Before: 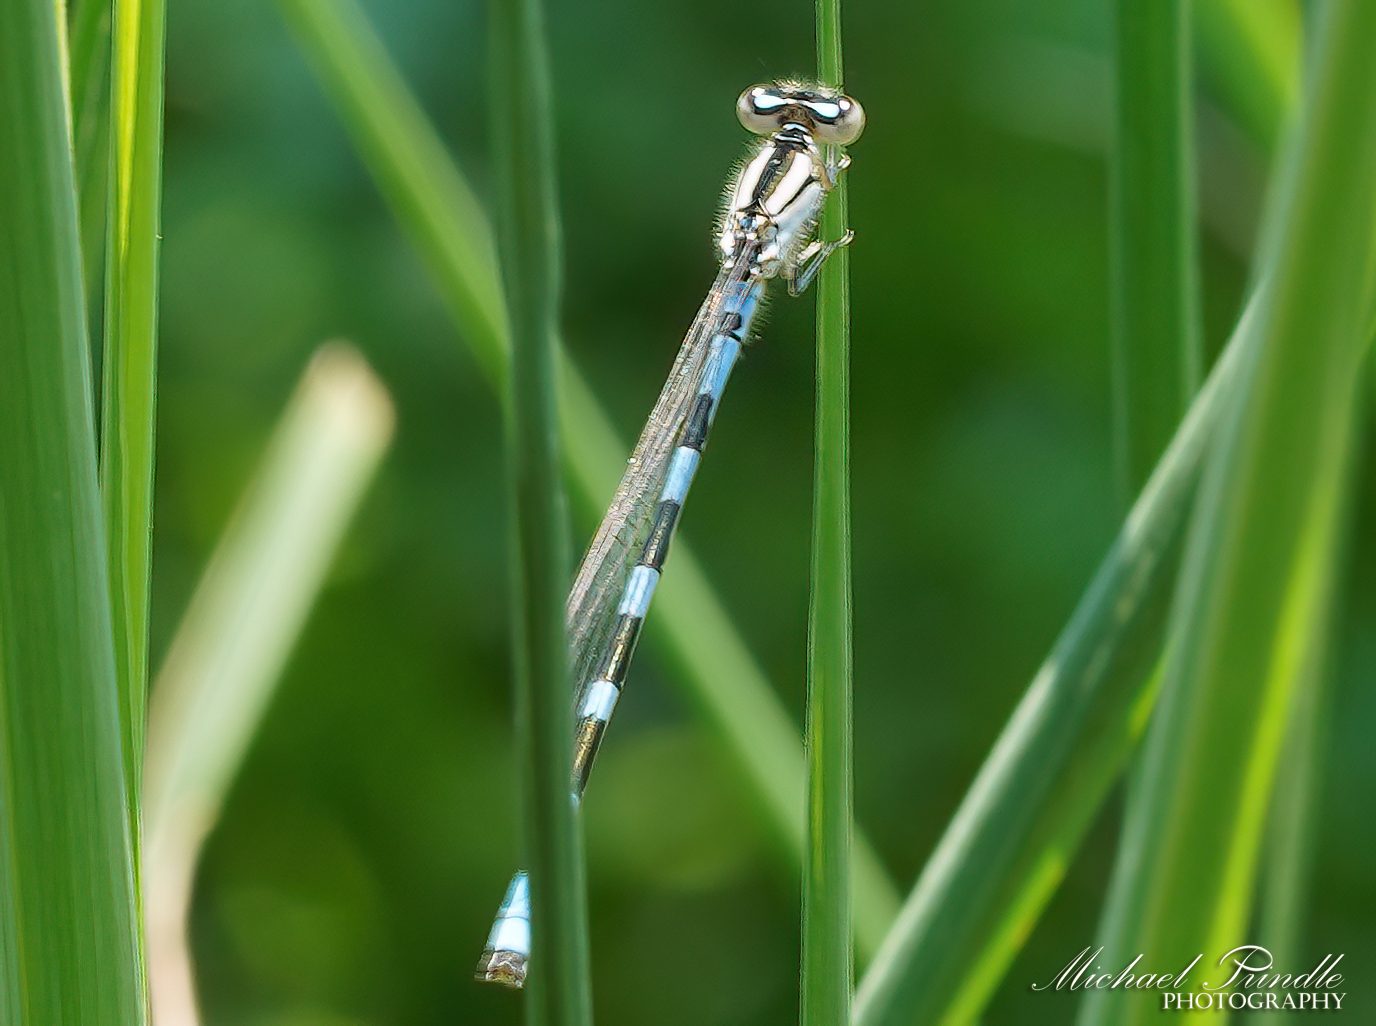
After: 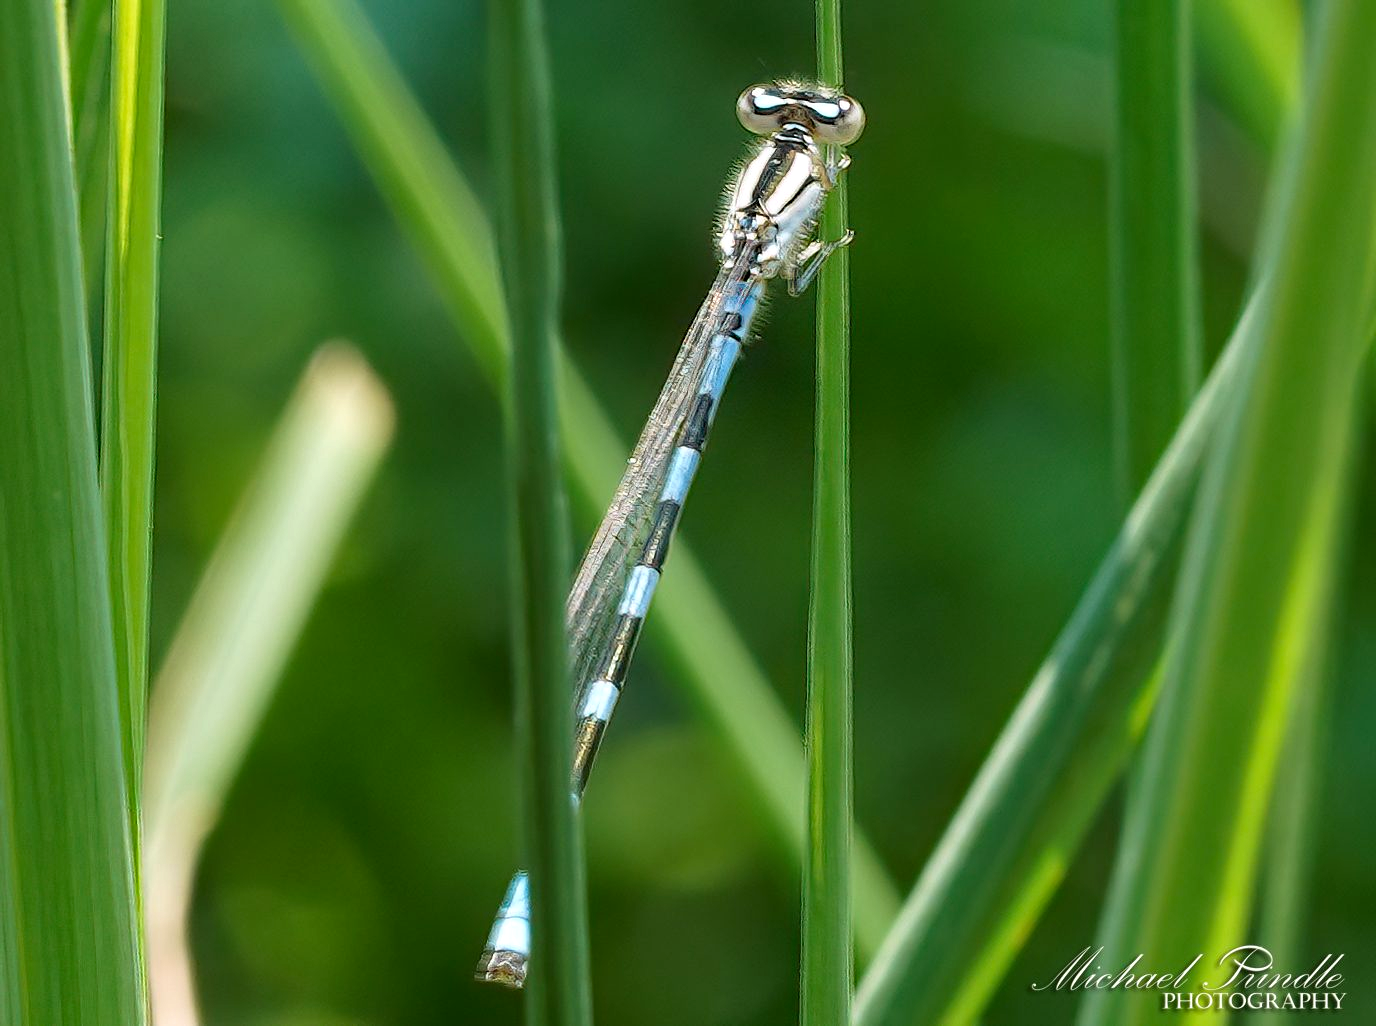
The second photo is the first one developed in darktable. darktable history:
shadows and highlights: shadows -30, highlights 30
tone equalizer: on, module defaults
haze removal: compatibility mode true, adaptive false
local contrast: highlights 100%, shadows 100%, detail 120%, midtone range 0.2
